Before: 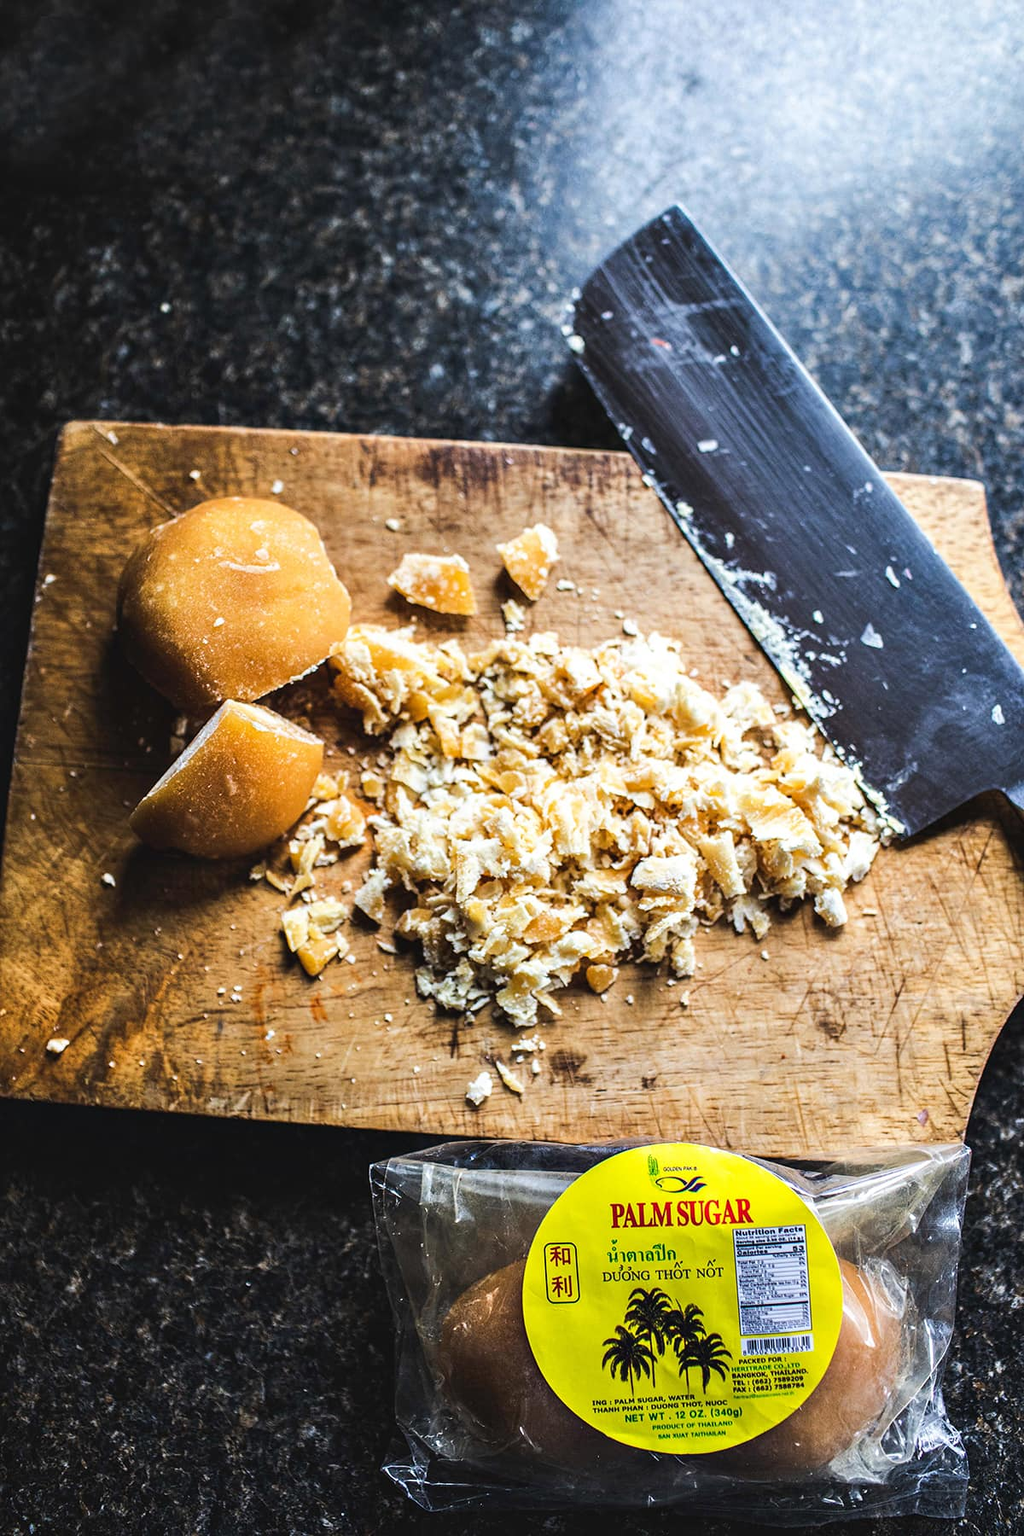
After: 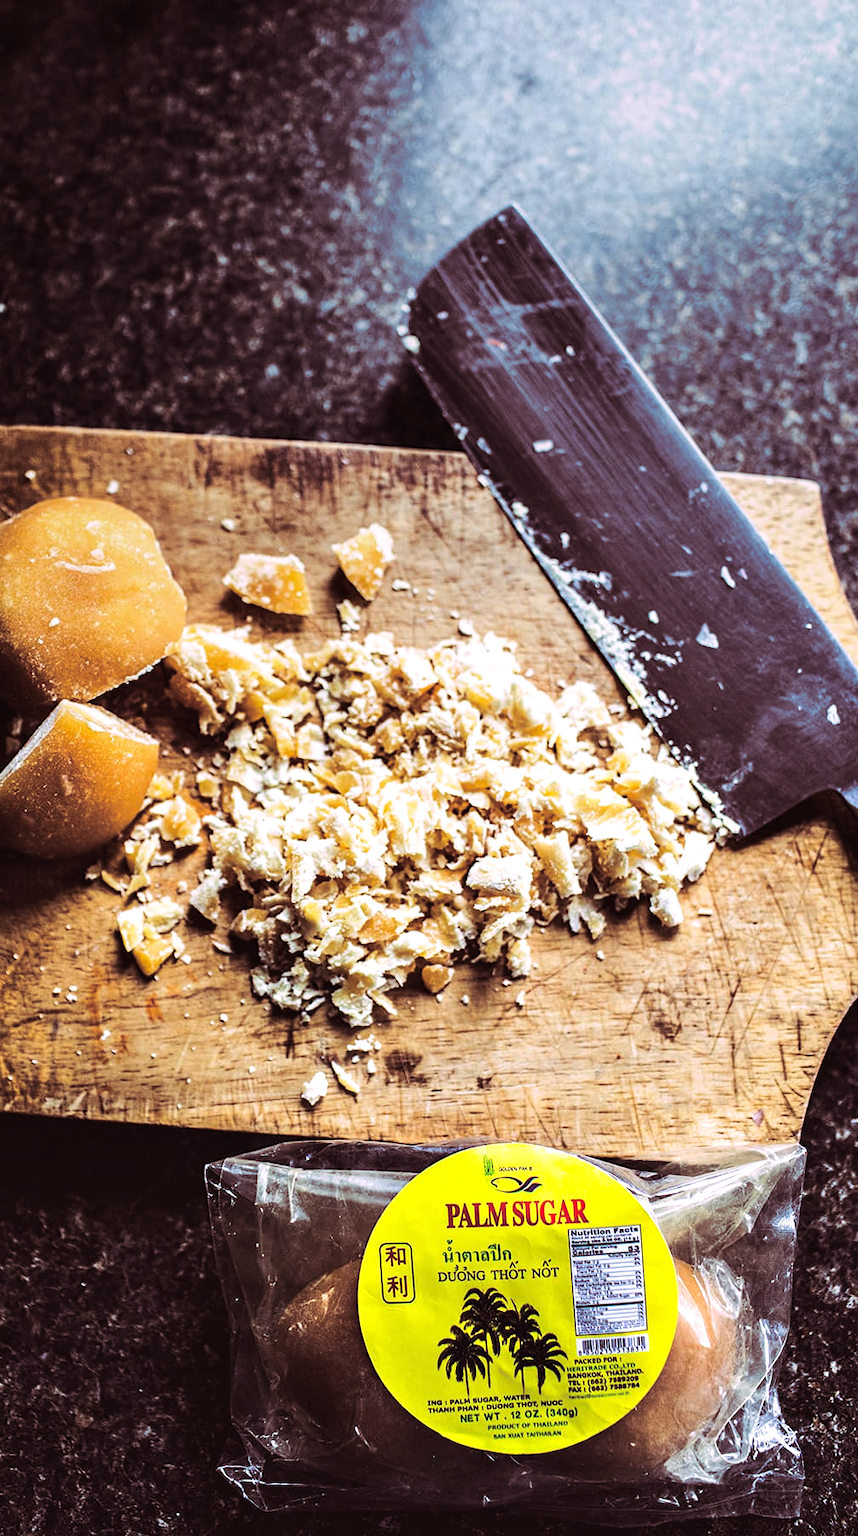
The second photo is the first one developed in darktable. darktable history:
split-toning: highlights › hue 298.8°, highlights › saturation 0.73, compress 41.76%
tone equalizer: -8 EV -0.417 EV, -7 EV -0.389 EV, -6 EV -0.333 EV, -5 EV -0.222 EV, -3 EV 0.222 EV, -2 EV 0.333 EV, -1 EV 0.389 EV, +0 EV 0.417 EV, edges refinement/feathering 500, mask exposure compensation -1.57 EV, preserve details no
graduated density: on, module defaults
crop: left 16.145%
